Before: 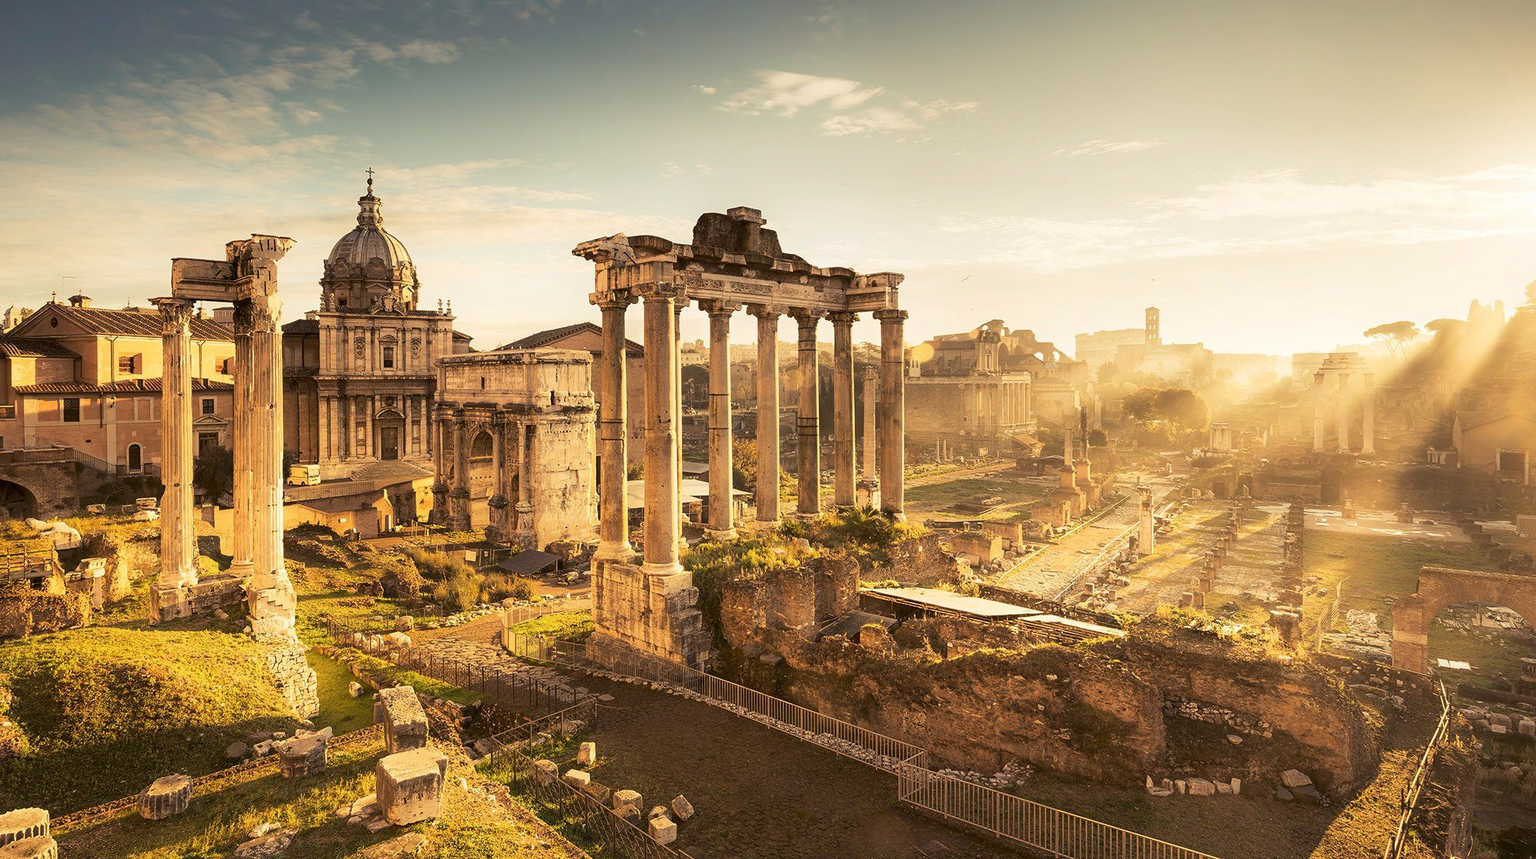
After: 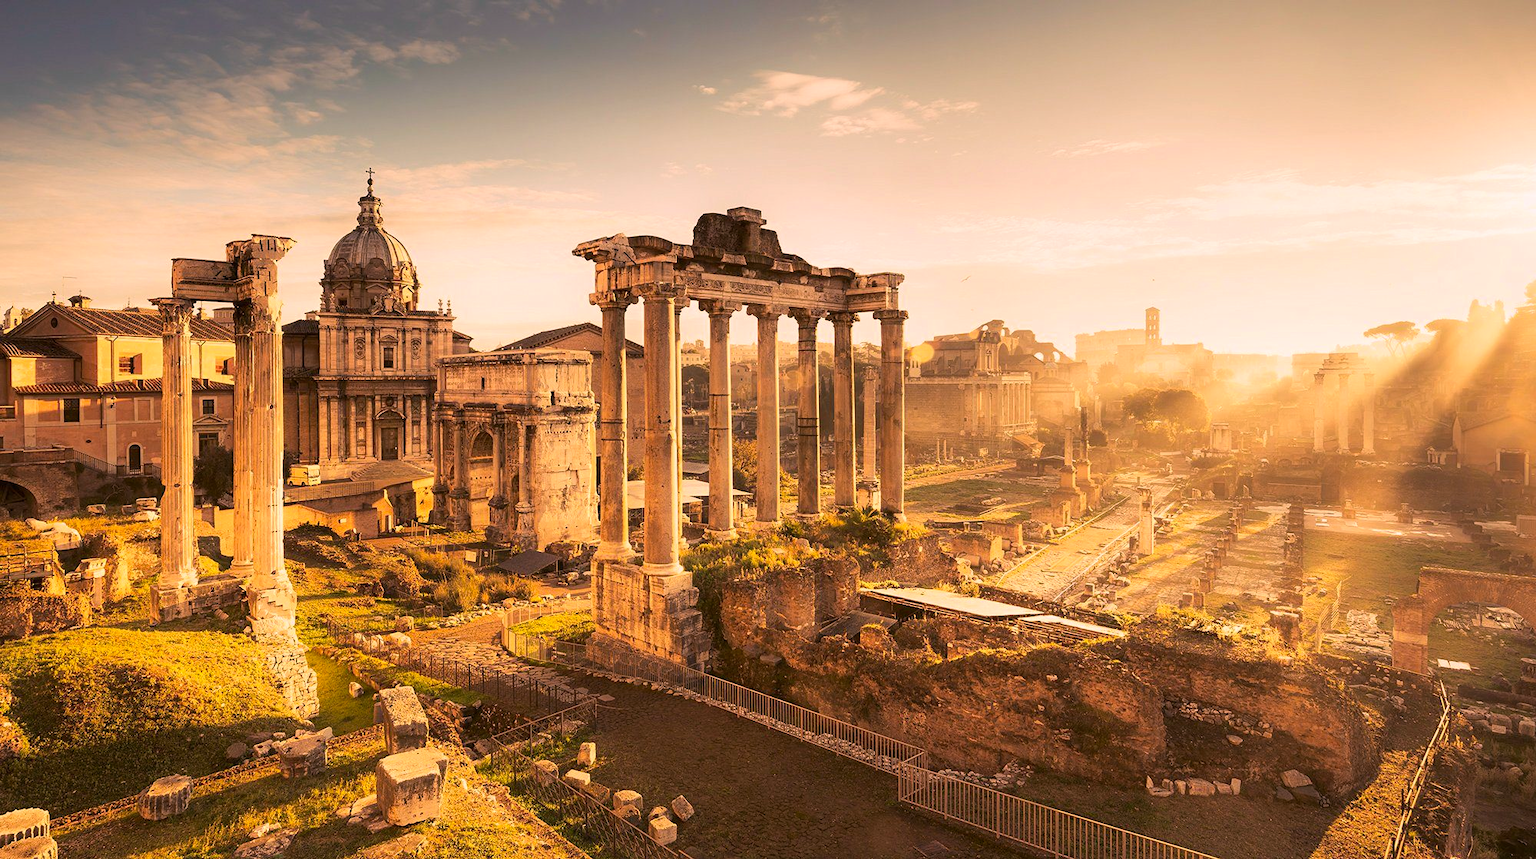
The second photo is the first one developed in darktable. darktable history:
color correction: highlights a* 14.52, highlights b* 4.84
contrast brightness saturation: saturation 0.1
